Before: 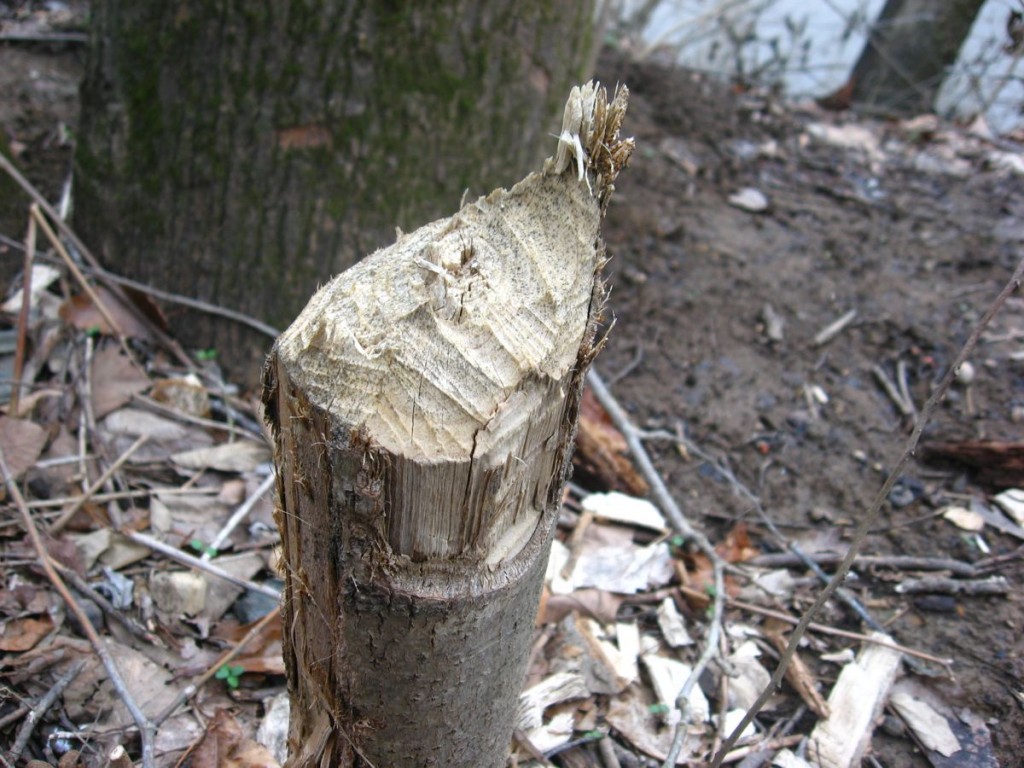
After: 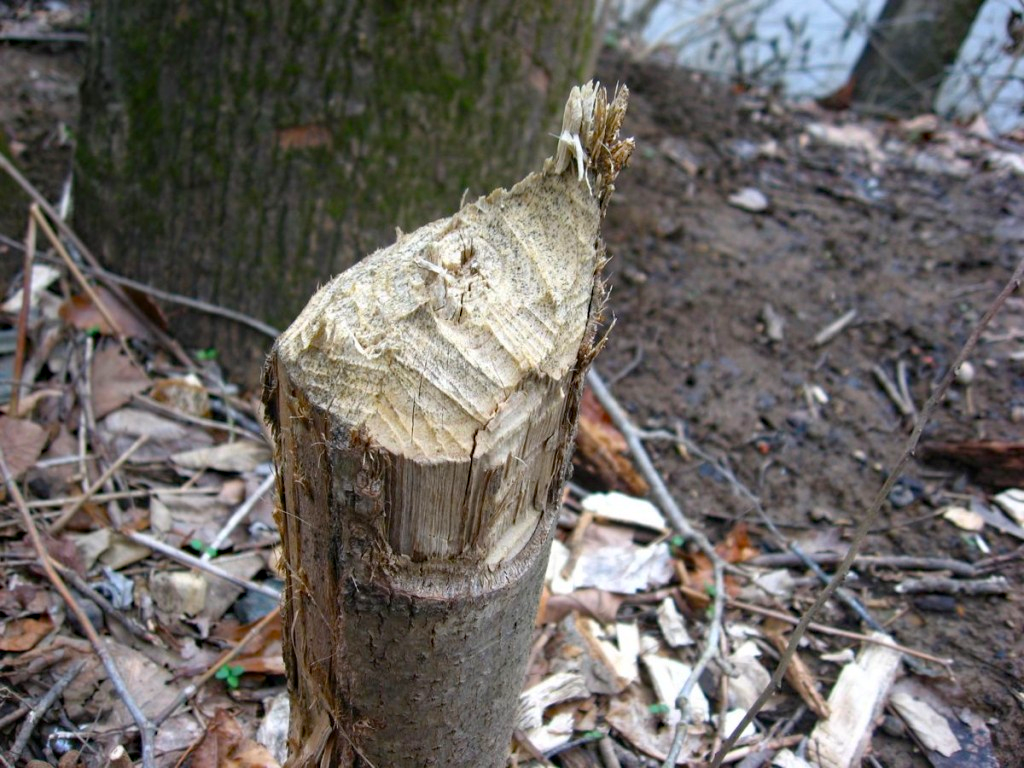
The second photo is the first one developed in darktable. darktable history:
haze removal: compatibility mode true, adaptive false
color balance: output saturation 120%
